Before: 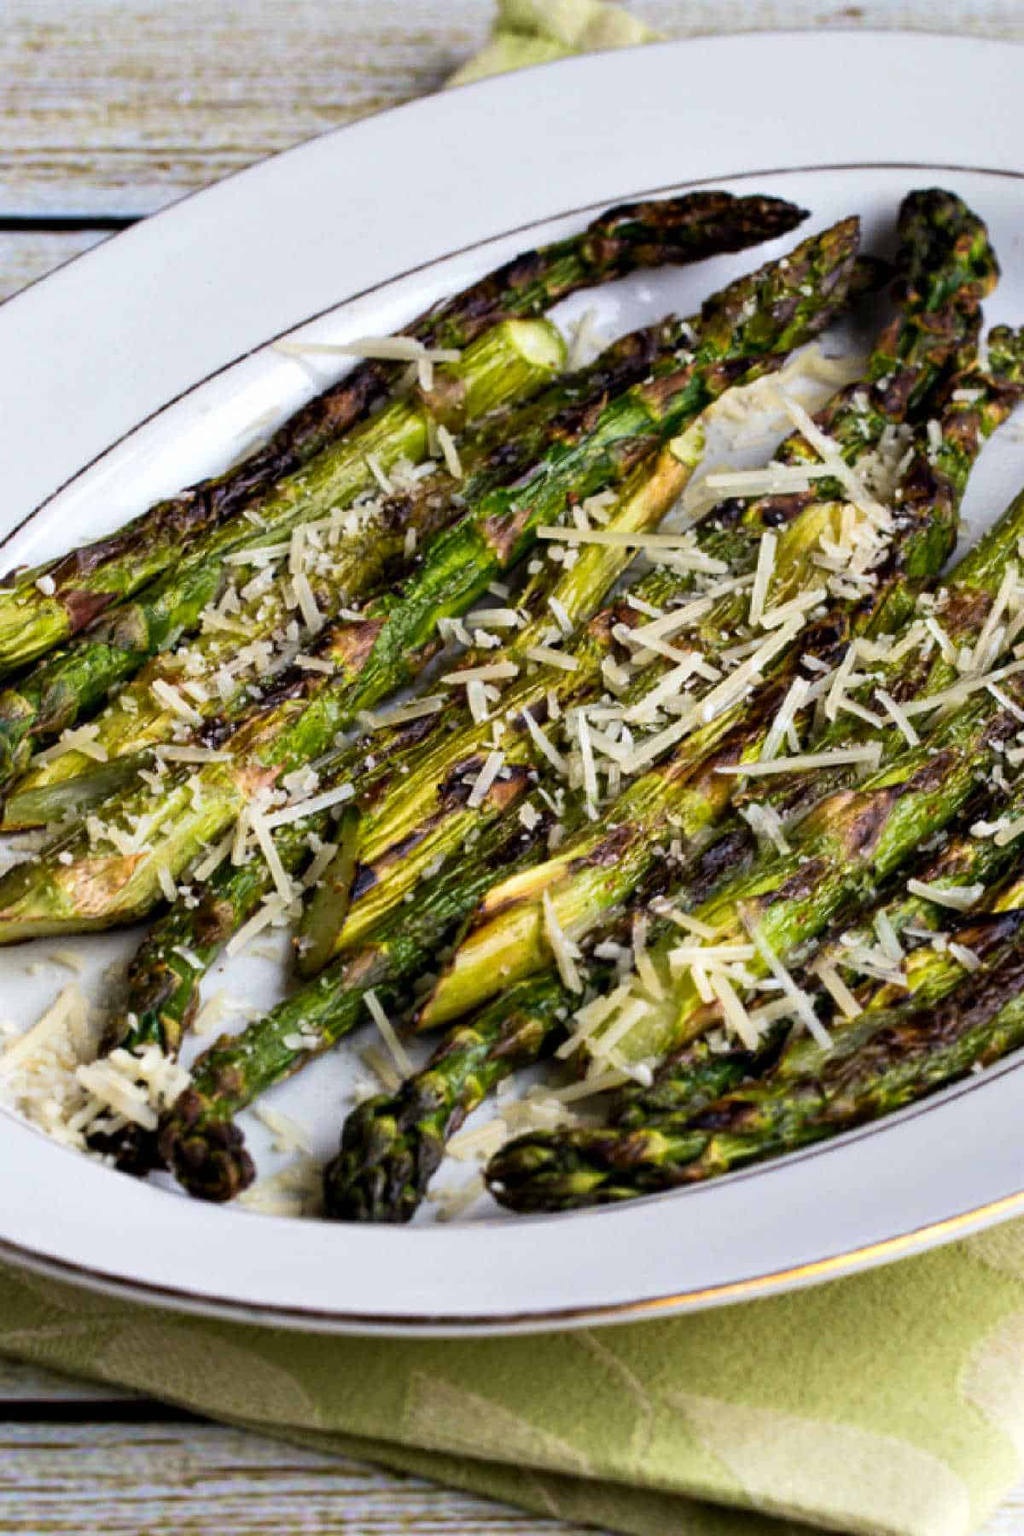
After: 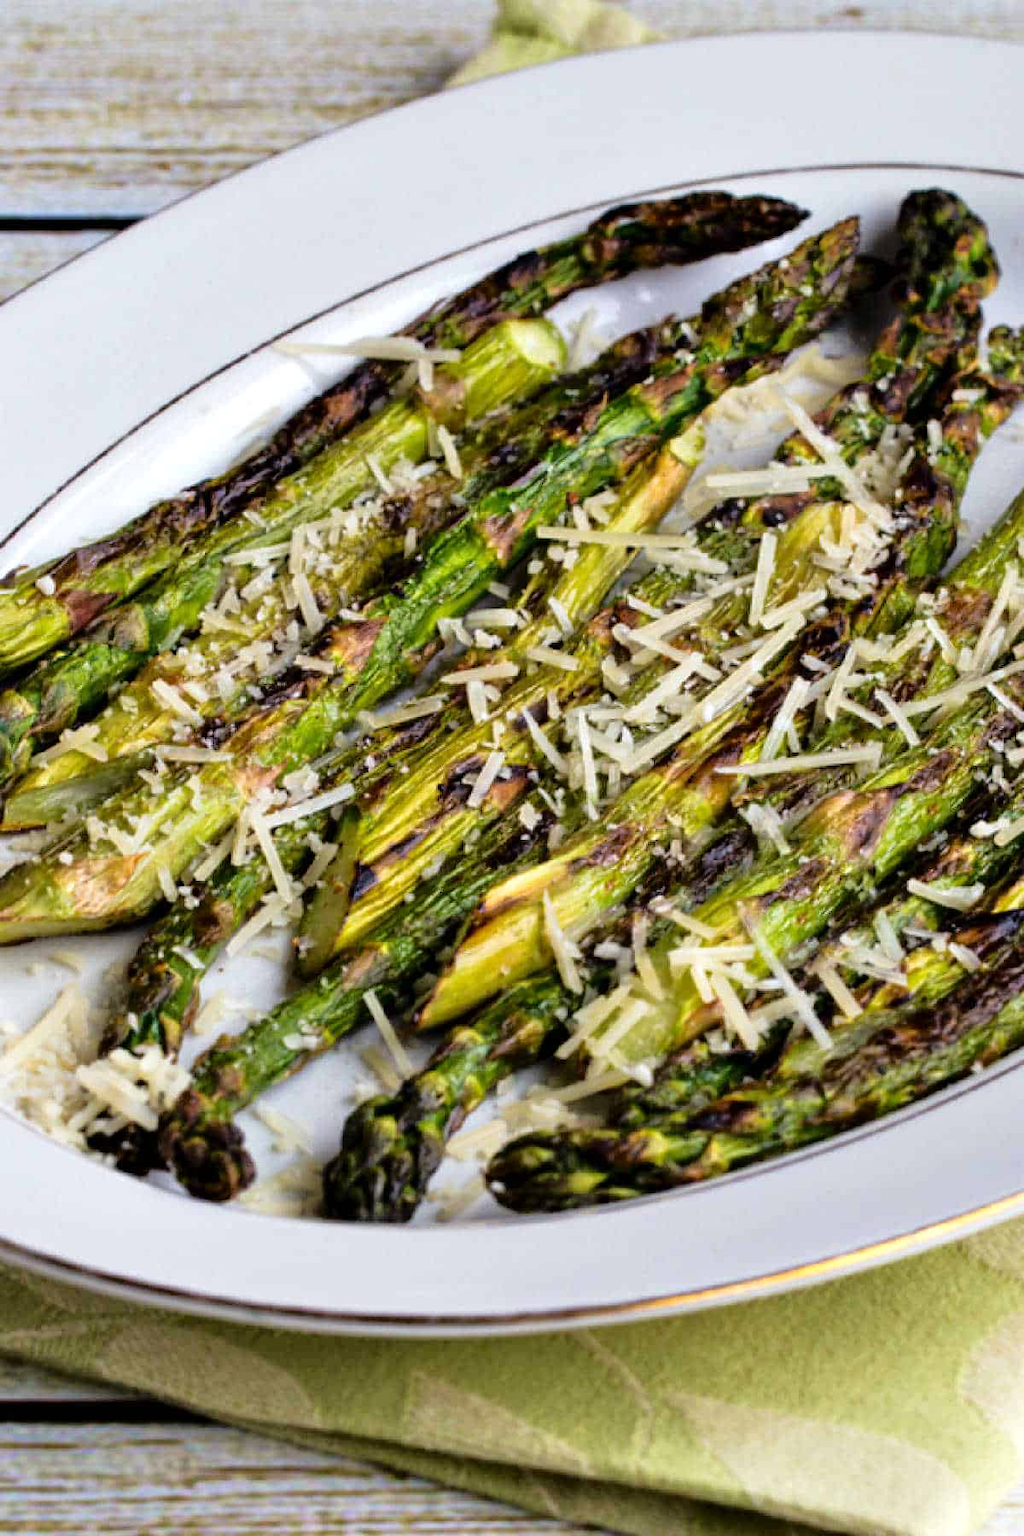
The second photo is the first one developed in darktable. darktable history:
tone equalizer: -8 EV 0.001 EV, -7 EV -0.004 EV, -6 EV 0.009 EV, -5 EV 0.032 EV, -4 EV 0.276 EV, -3 EV 0.644 EV, -2 EV 0.584 EV, -1 EV 0.187 EV, +0 EV 0.024 EV
white balance: red 1, blue 1
